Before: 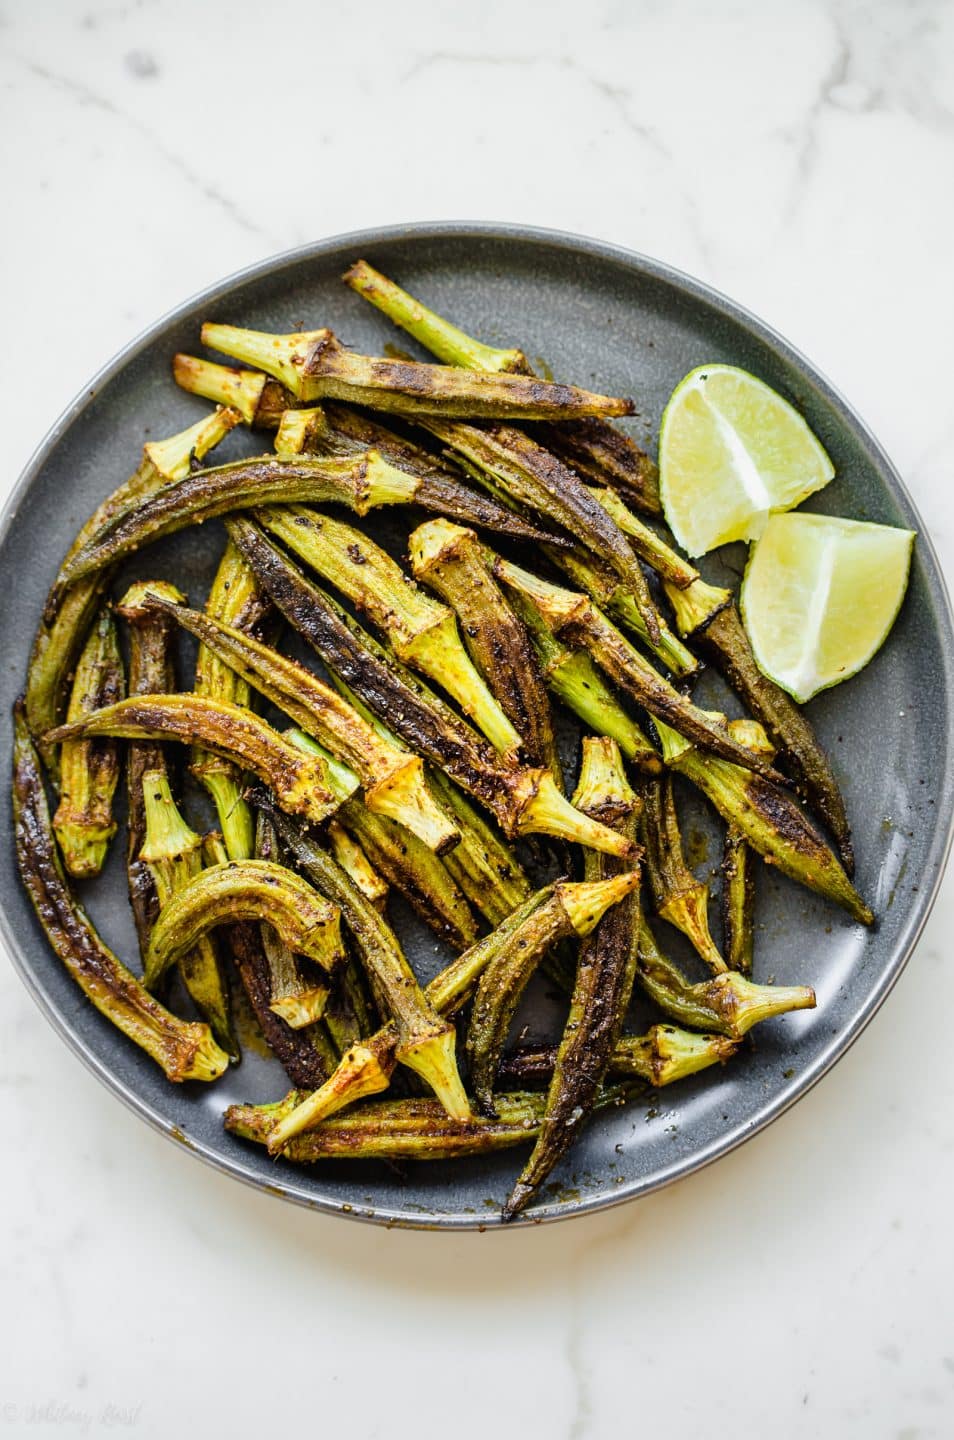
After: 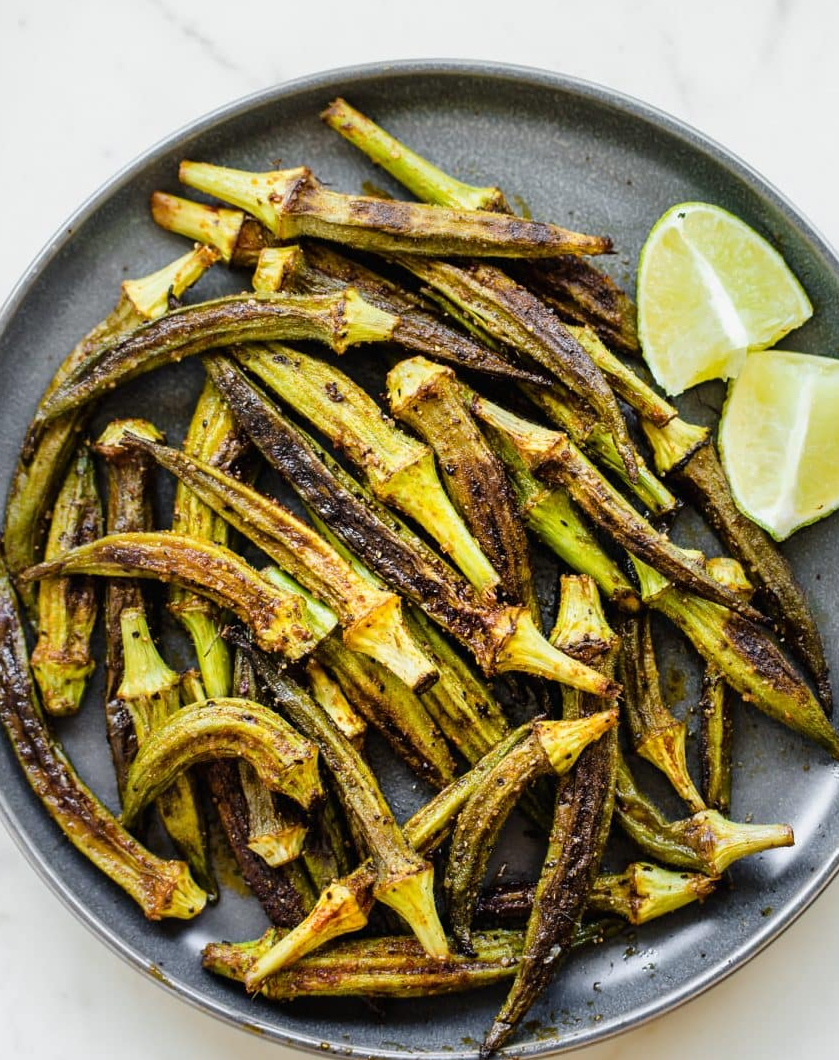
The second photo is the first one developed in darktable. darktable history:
exposure: compensate highlight preservation false
crop and rotate: left 2.425%, top 11.305%, right 9.6%, bottom 15.08%
